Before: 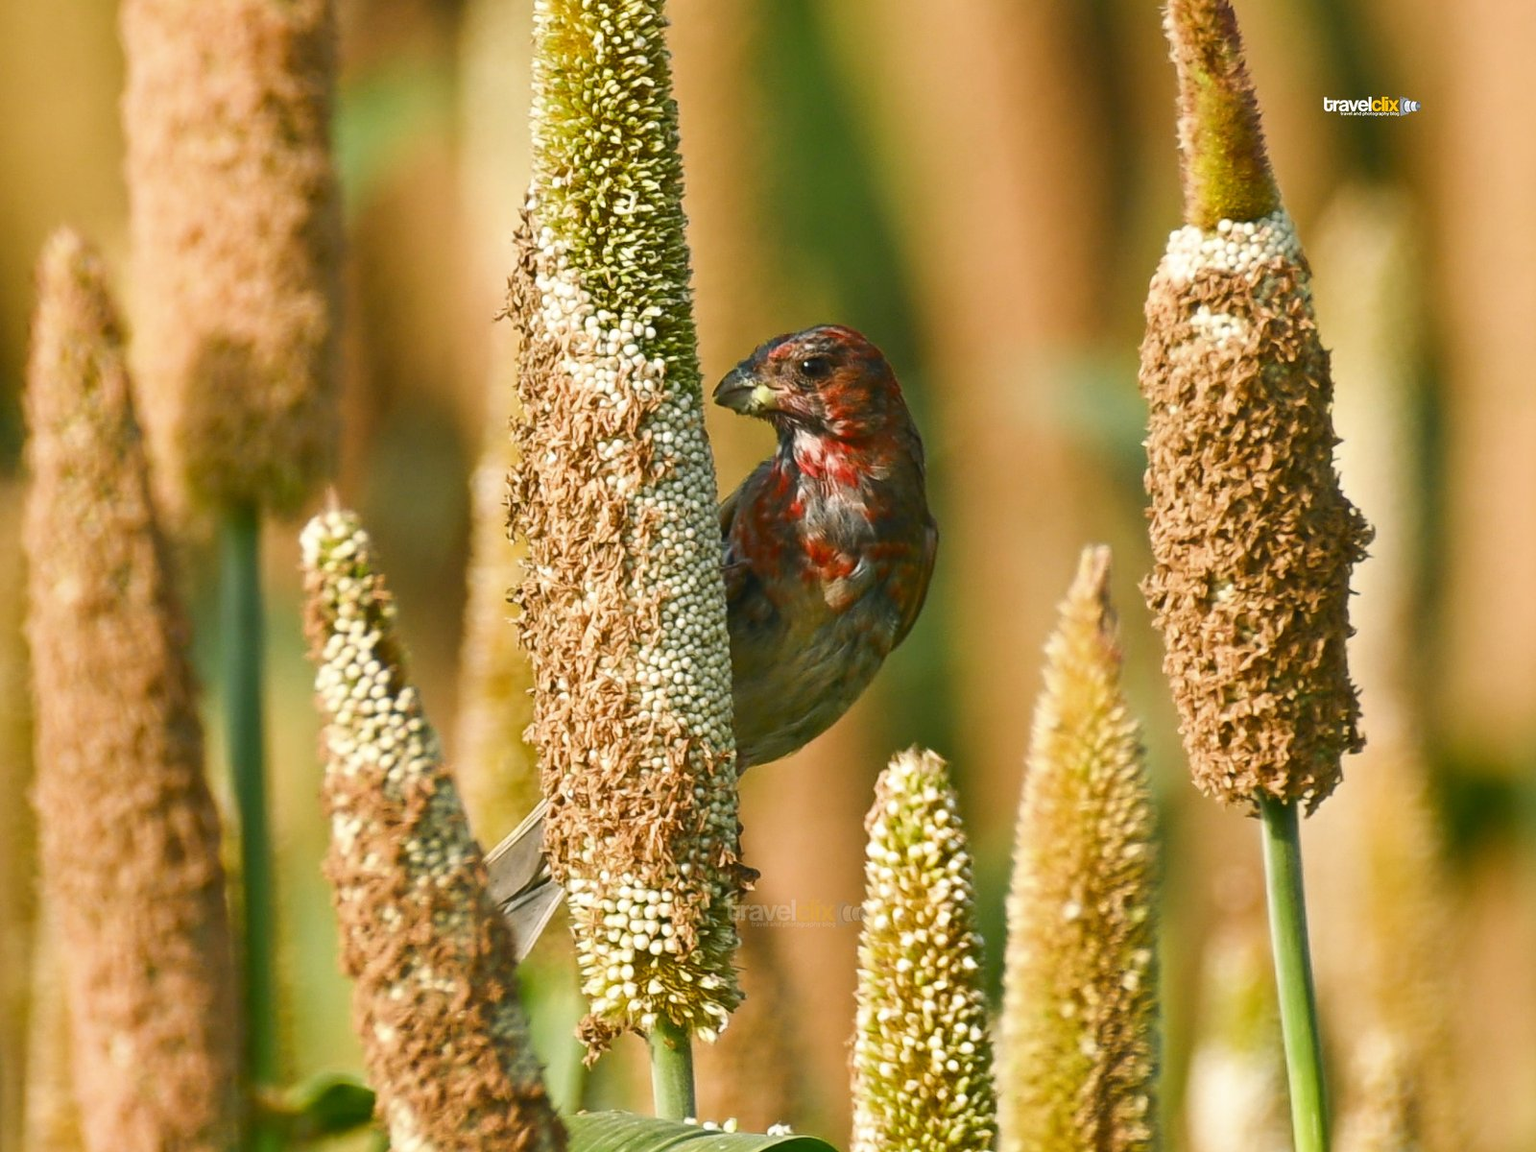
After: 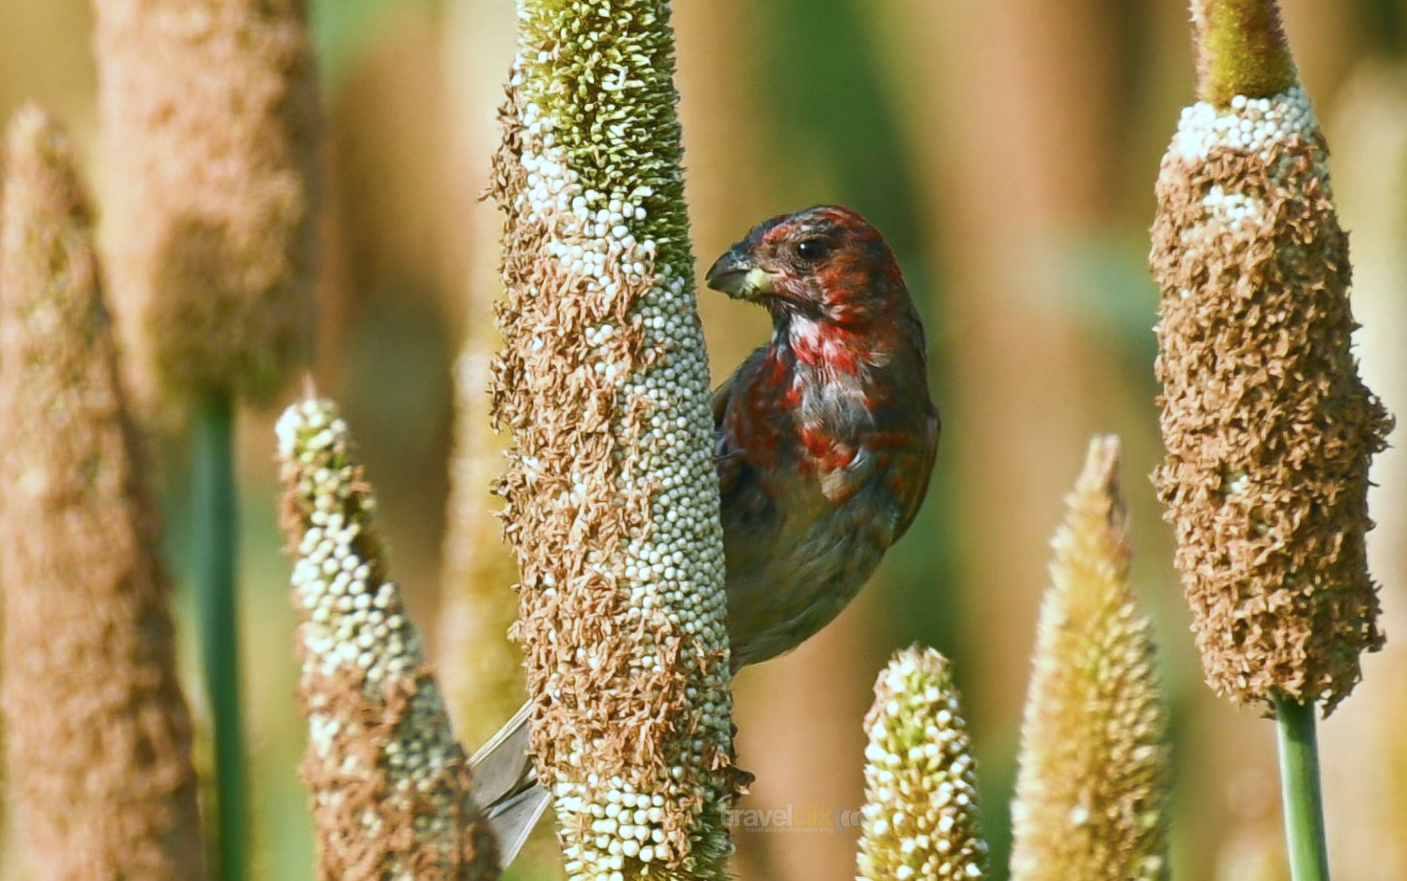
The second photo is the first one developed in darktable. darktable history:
color calibration: x 0.381, y 0.391, temperature 4088.75 K
crop and rotate: left 2.331%, top 11.113%, right 9.683%, bottom 15.392%
